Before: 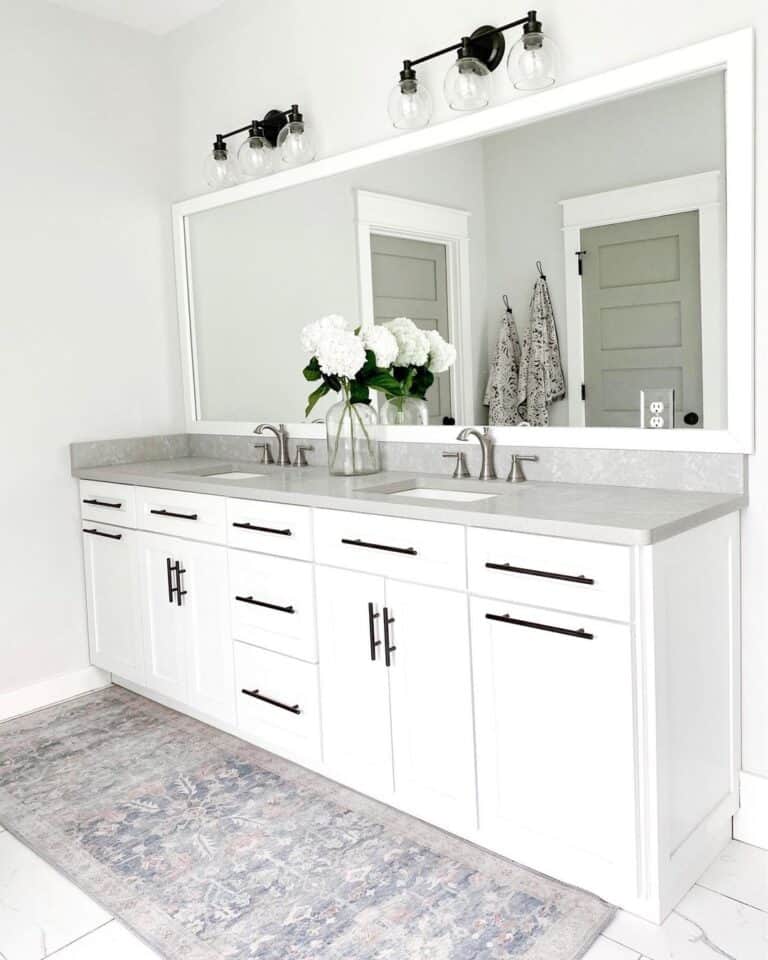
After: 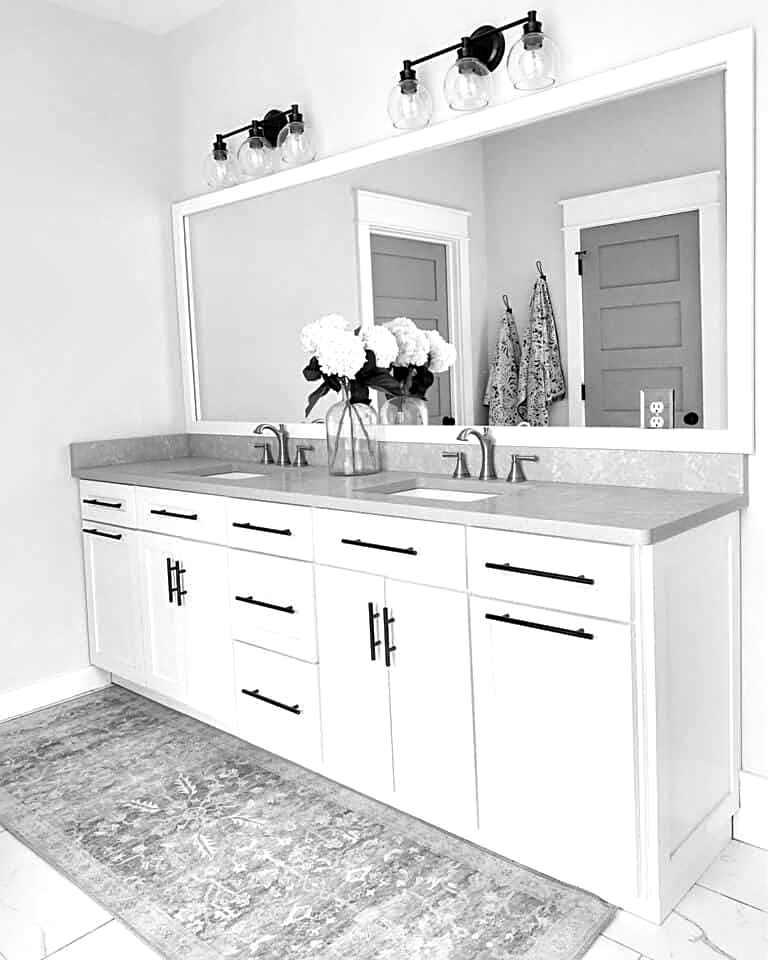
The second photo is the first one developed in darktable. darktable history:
tone equalizer: on, module defaults
sharpen: on, module defaults
color zones: curves: ch1 [(0, -0.014) (0.143, -0.013) (0.286, -0.013) (0.429, -0.016) (0.571, -0.019) (0.714, -0.015) (0.857, 0.002) (1, -0.014)]
color balance rgb: perceptual saturation grading › global saturation 25%, global vibrance 20%
velvia: on, module defaults
white balance: red 1.05, blue 1.072
color calibration: output gray [0.267, 0.423, 0.261, 0], illuminant same as pipeline (D50), adaptation none (bypass)
local contrast: mode bilateral grid, contrast 25, coarseness 60, detail 151%, midtone range 0.2
